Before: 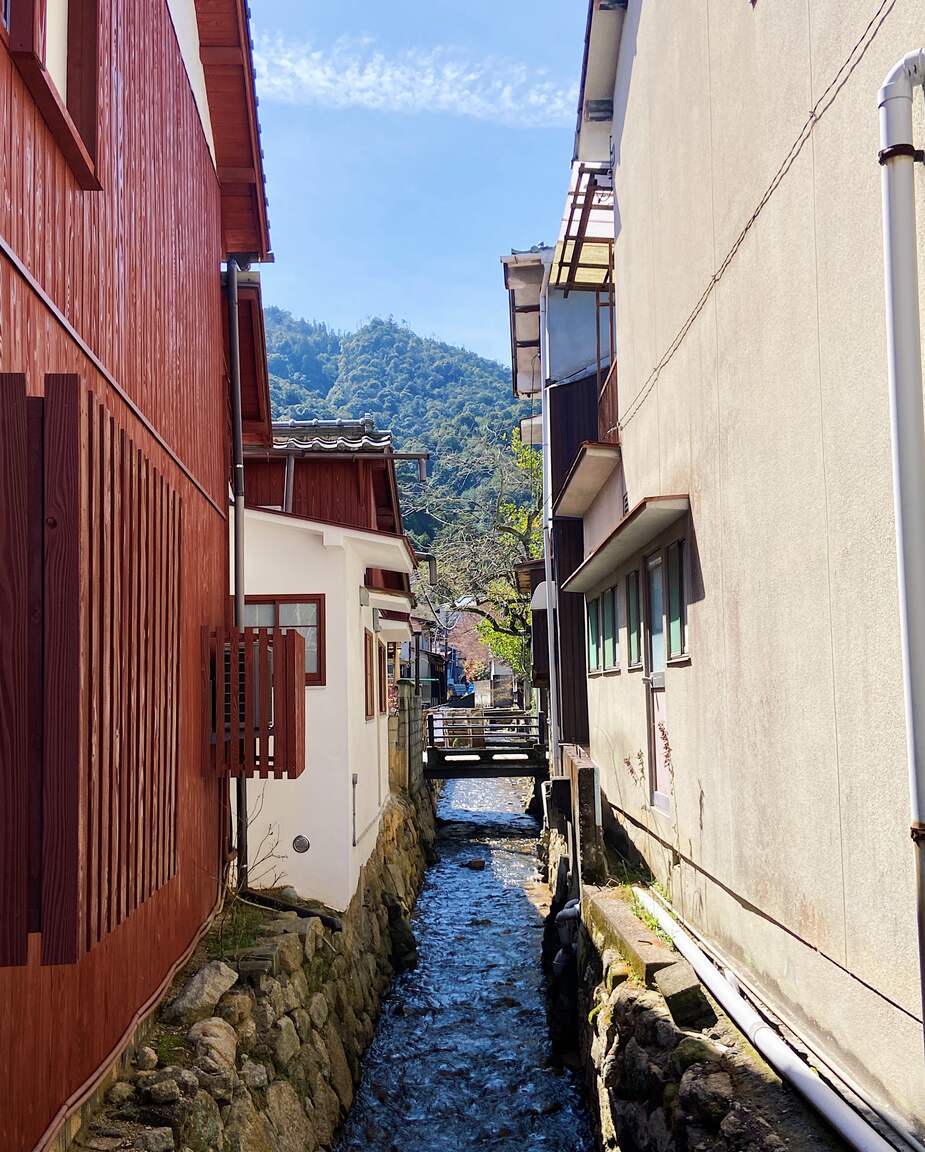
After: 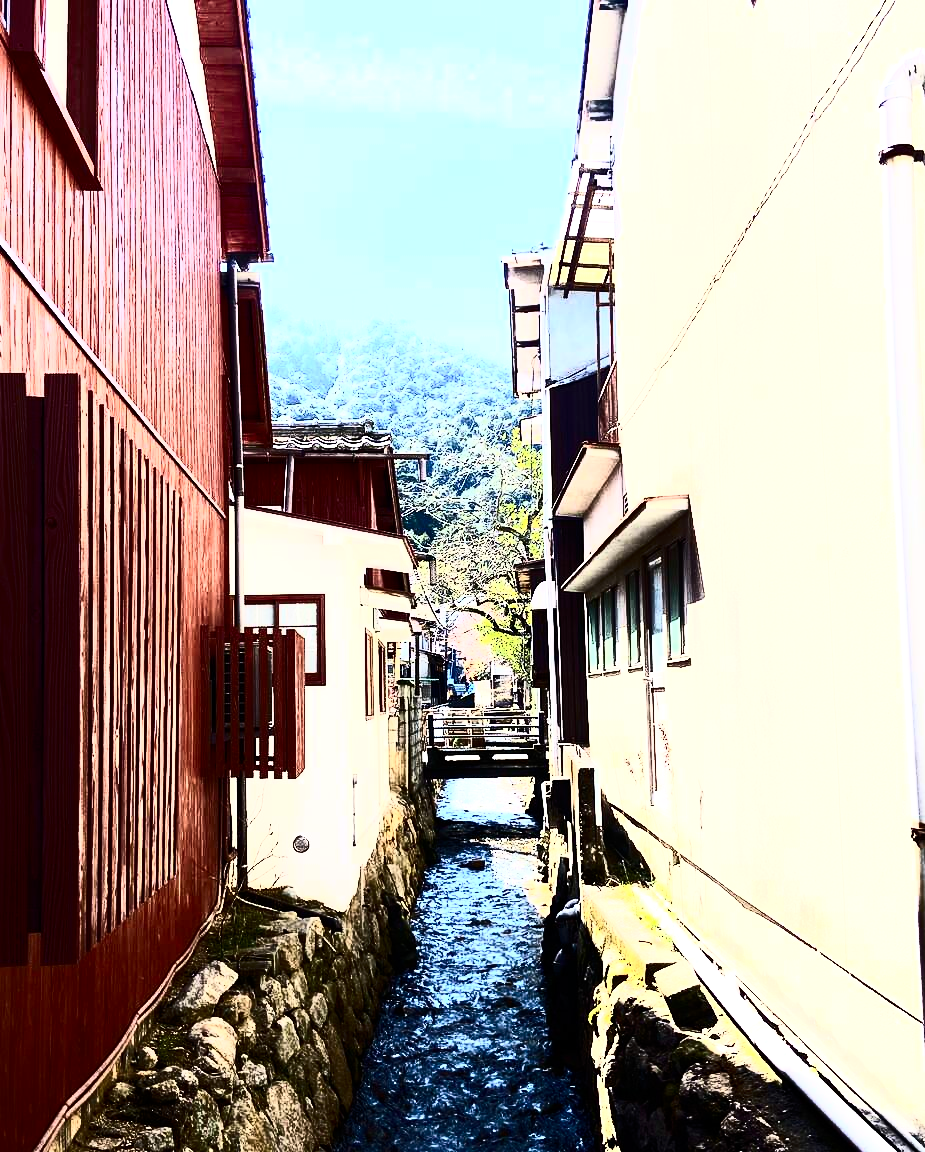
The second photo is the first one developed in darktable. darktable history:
contrast brightness saturation: contrast 0.928, brightness 0.203
tone equalizer: -8 EV -1.11 EV, -7 EV -1.01 EV, -6 EV -0.85 EV, -5 EV -0.538 EV, -3 EV 0.57 EV, -2 EV 0.872 EV, -1 EV 0.986 EV, +0 EV 1.08 EV
